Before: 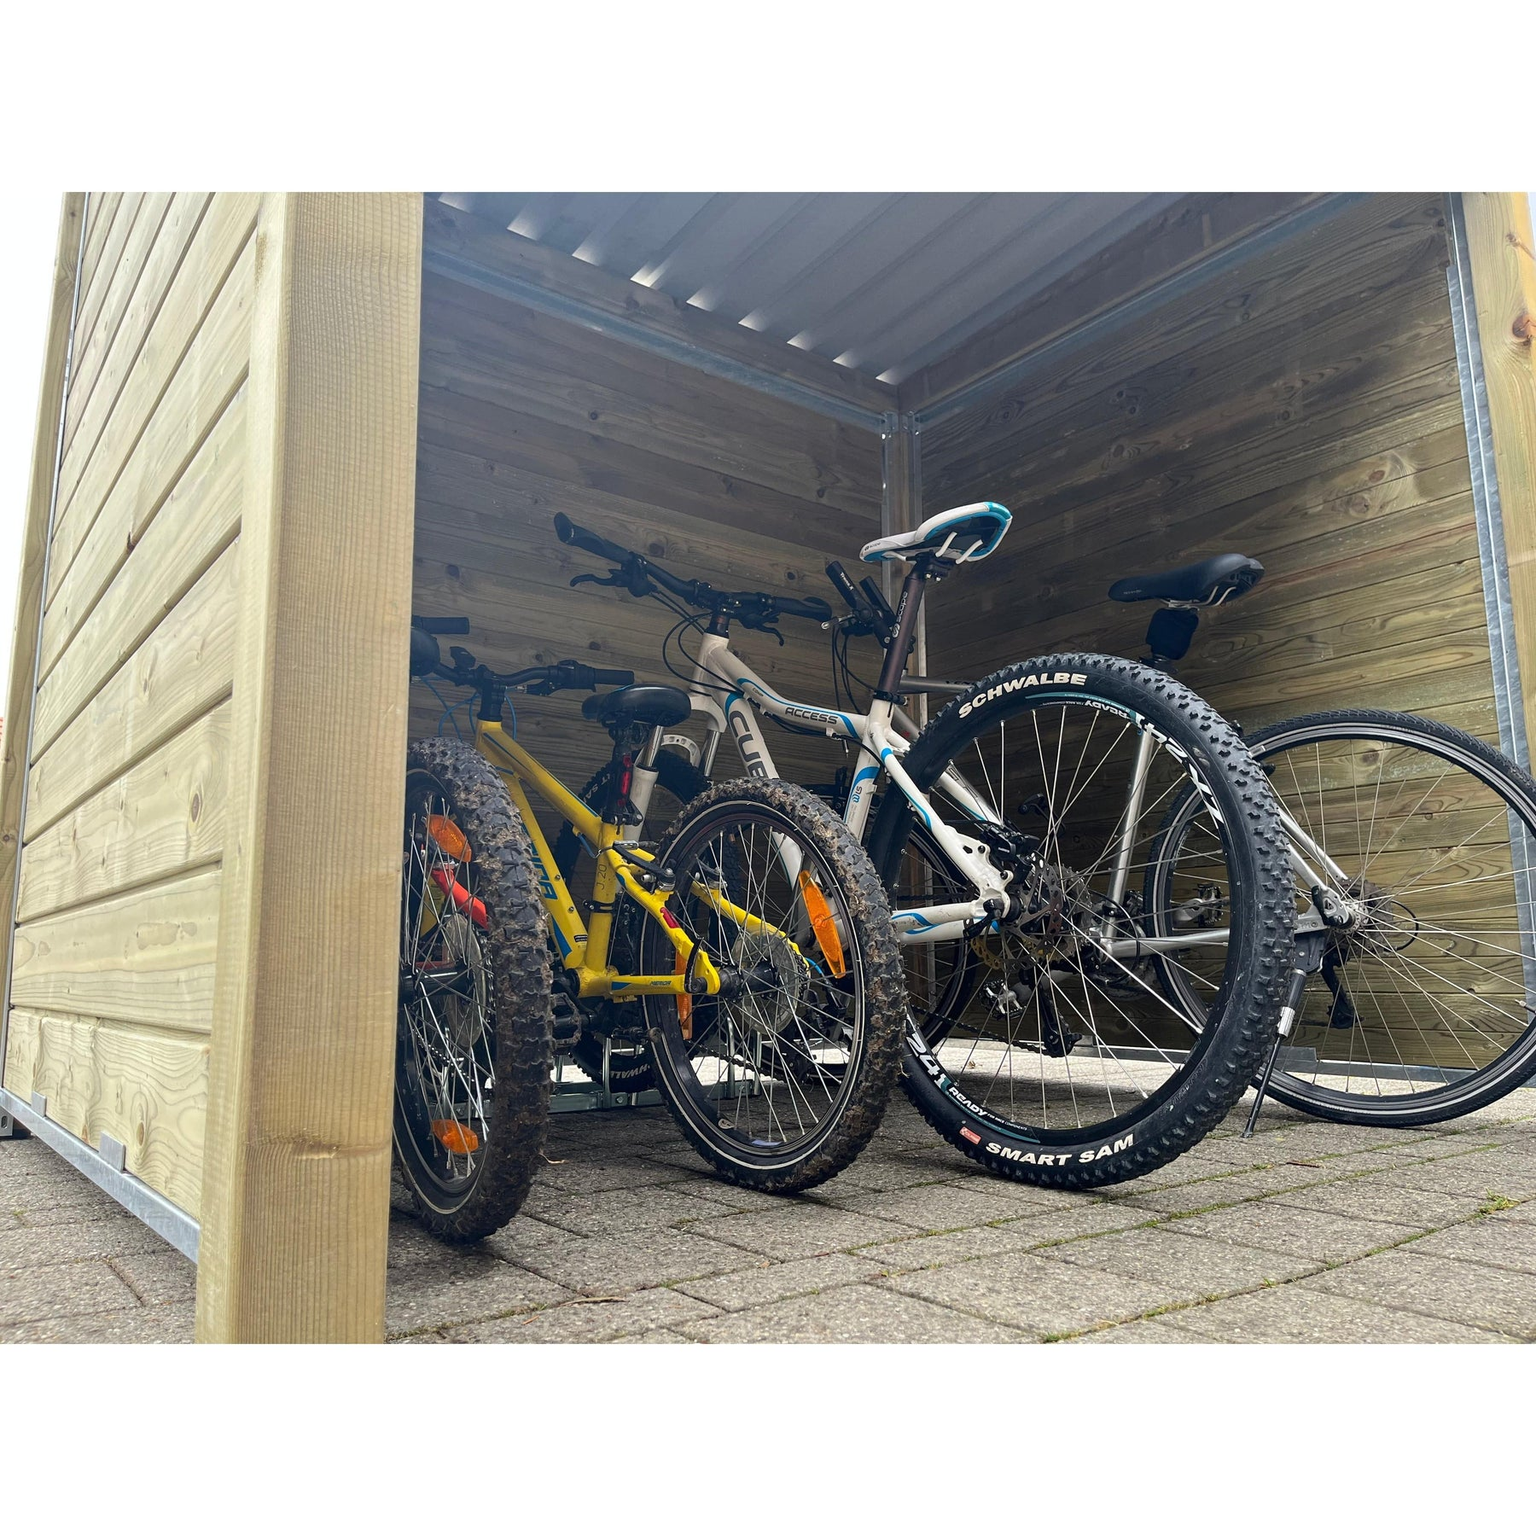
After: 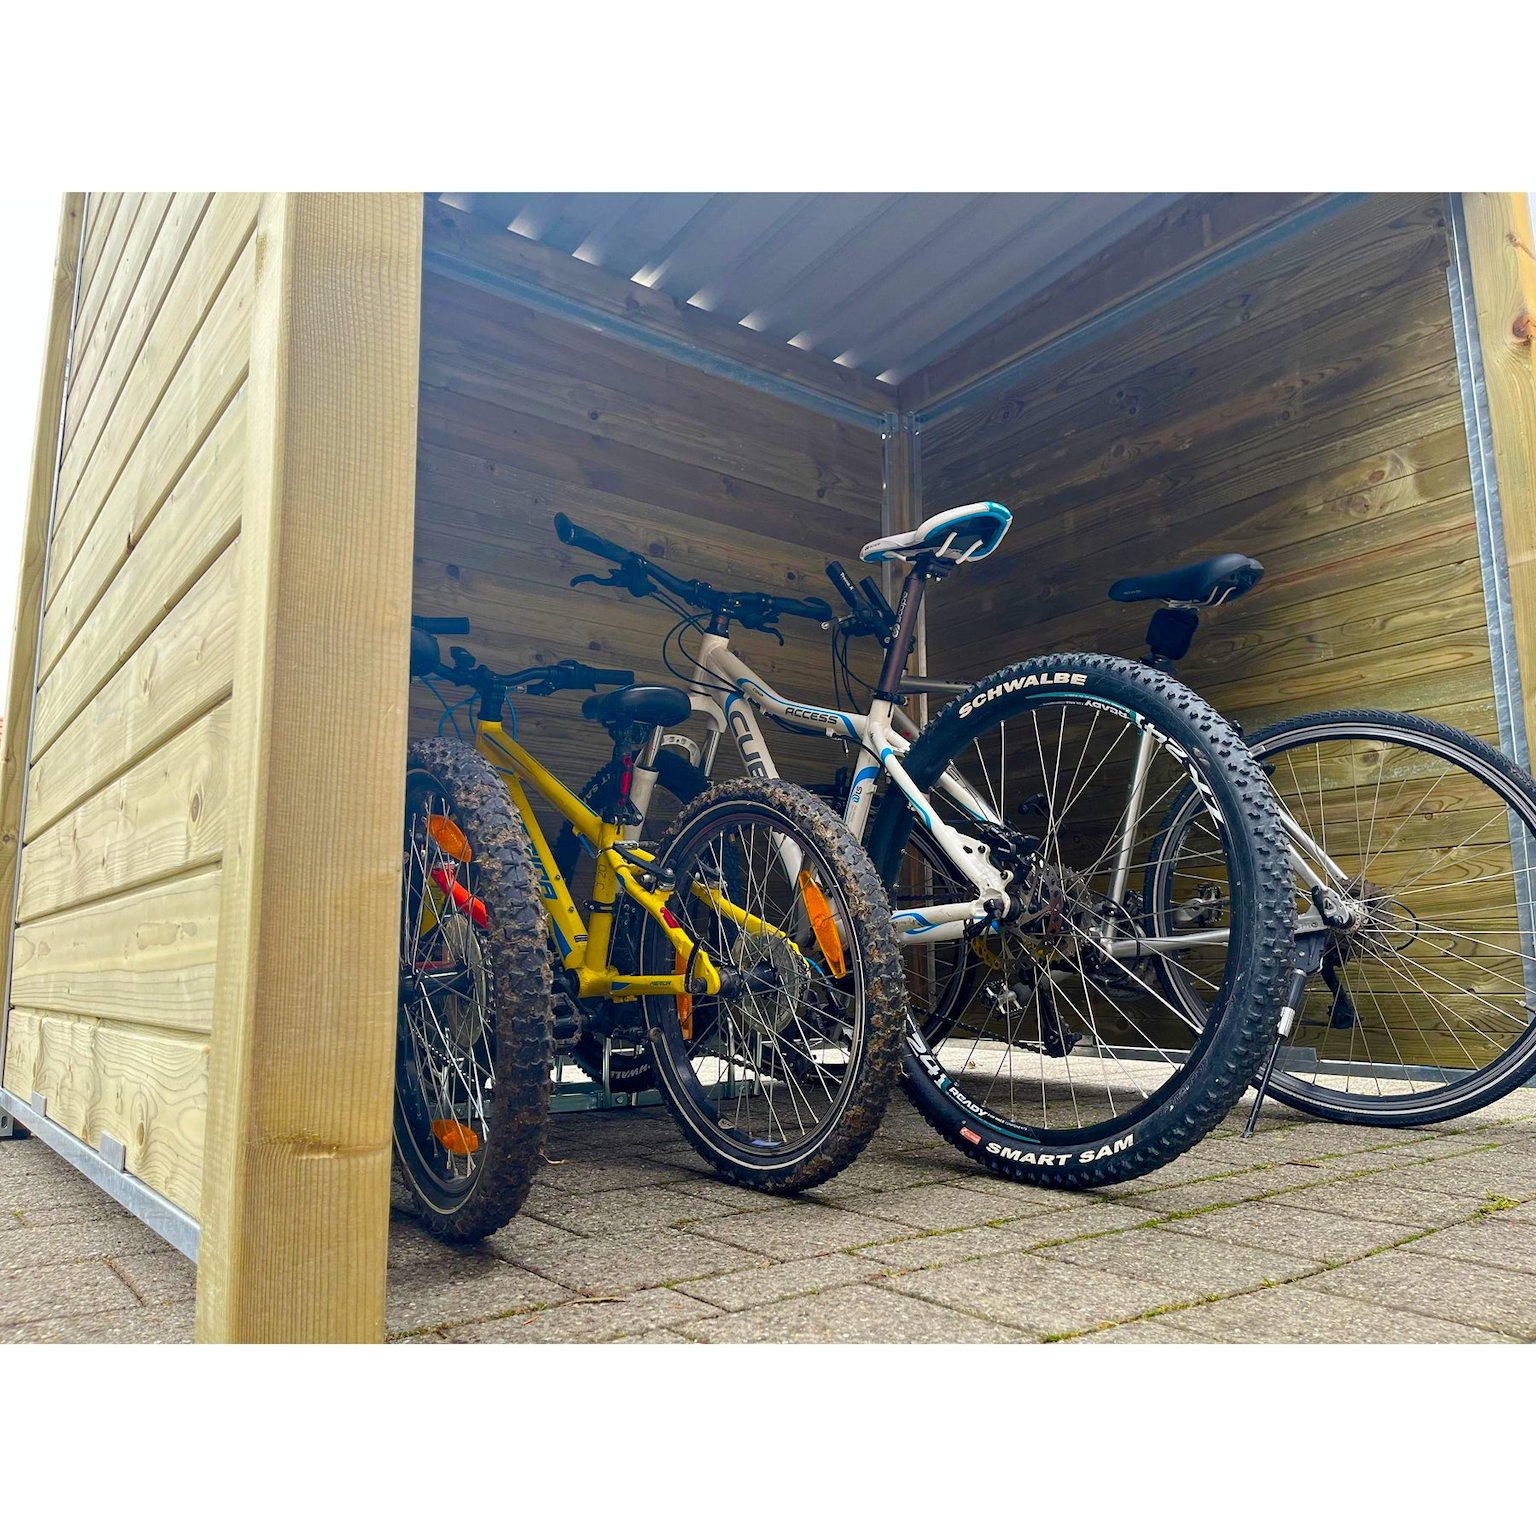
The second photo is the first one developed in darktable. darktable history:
color balance rgb: linear chroma grading › global chroma 20.418%, perceptual saturation grading › global saturation 44.944%, perceptual saturation grading › highlights -49.19%, perceptual saturation grading › shadows 29.388%
